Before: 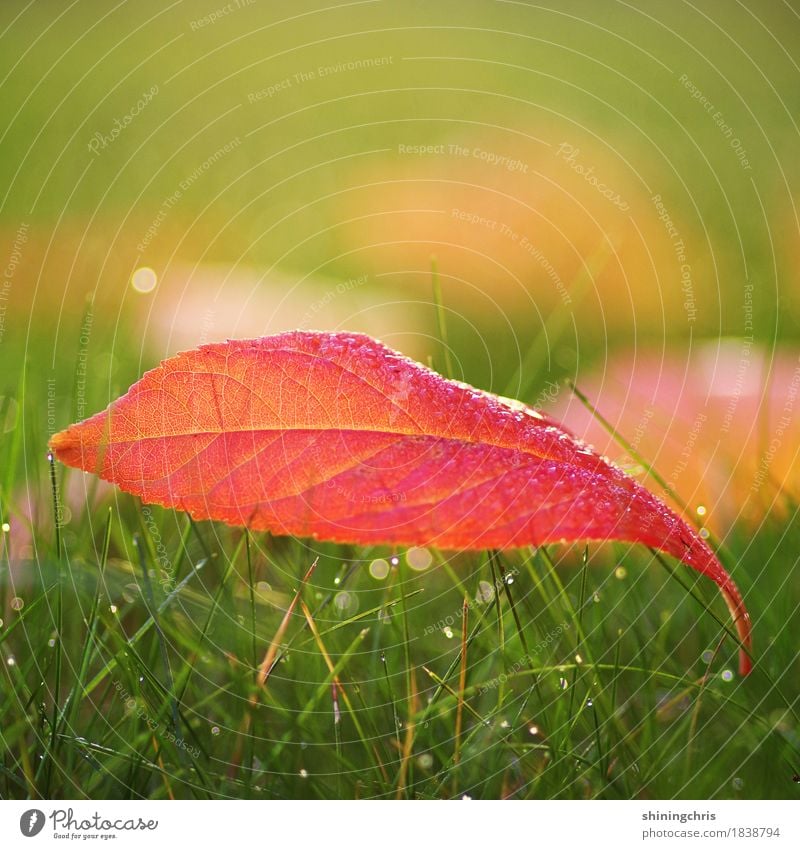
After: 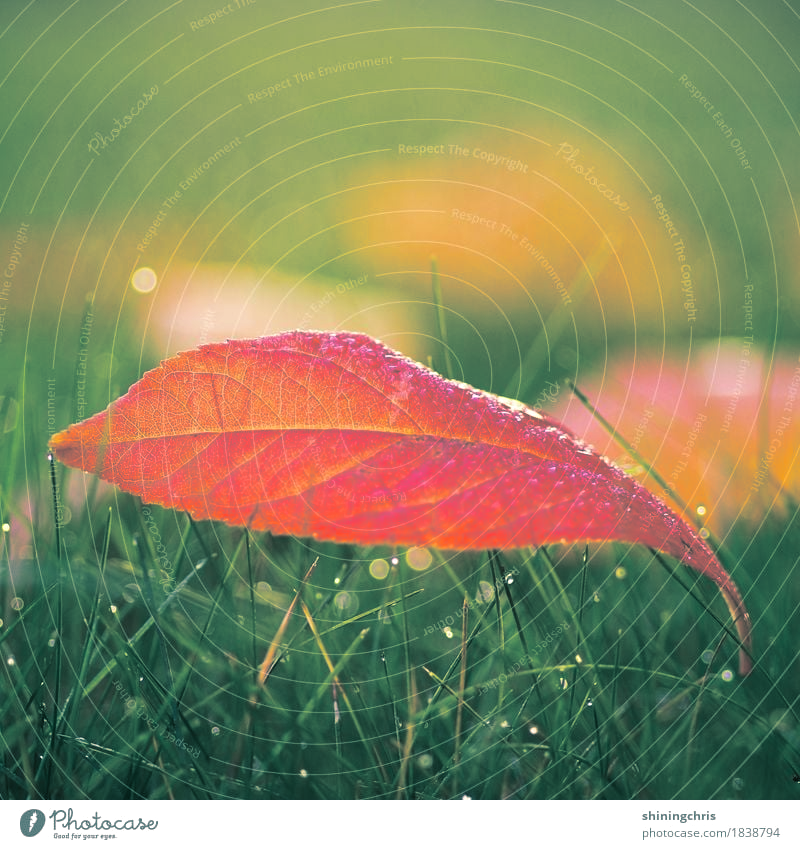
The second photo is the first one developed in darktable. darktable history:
split-toning: shadows › hue 186.43°, highlights › hue 49.29°, compress 30.29%
shadows and highlights: shadows -20, white point adjustment -2, highlights -35
white balance: red 0.988, blue 1.017
exposure: exposure 0.2 EV, compensate highlight preservation false
